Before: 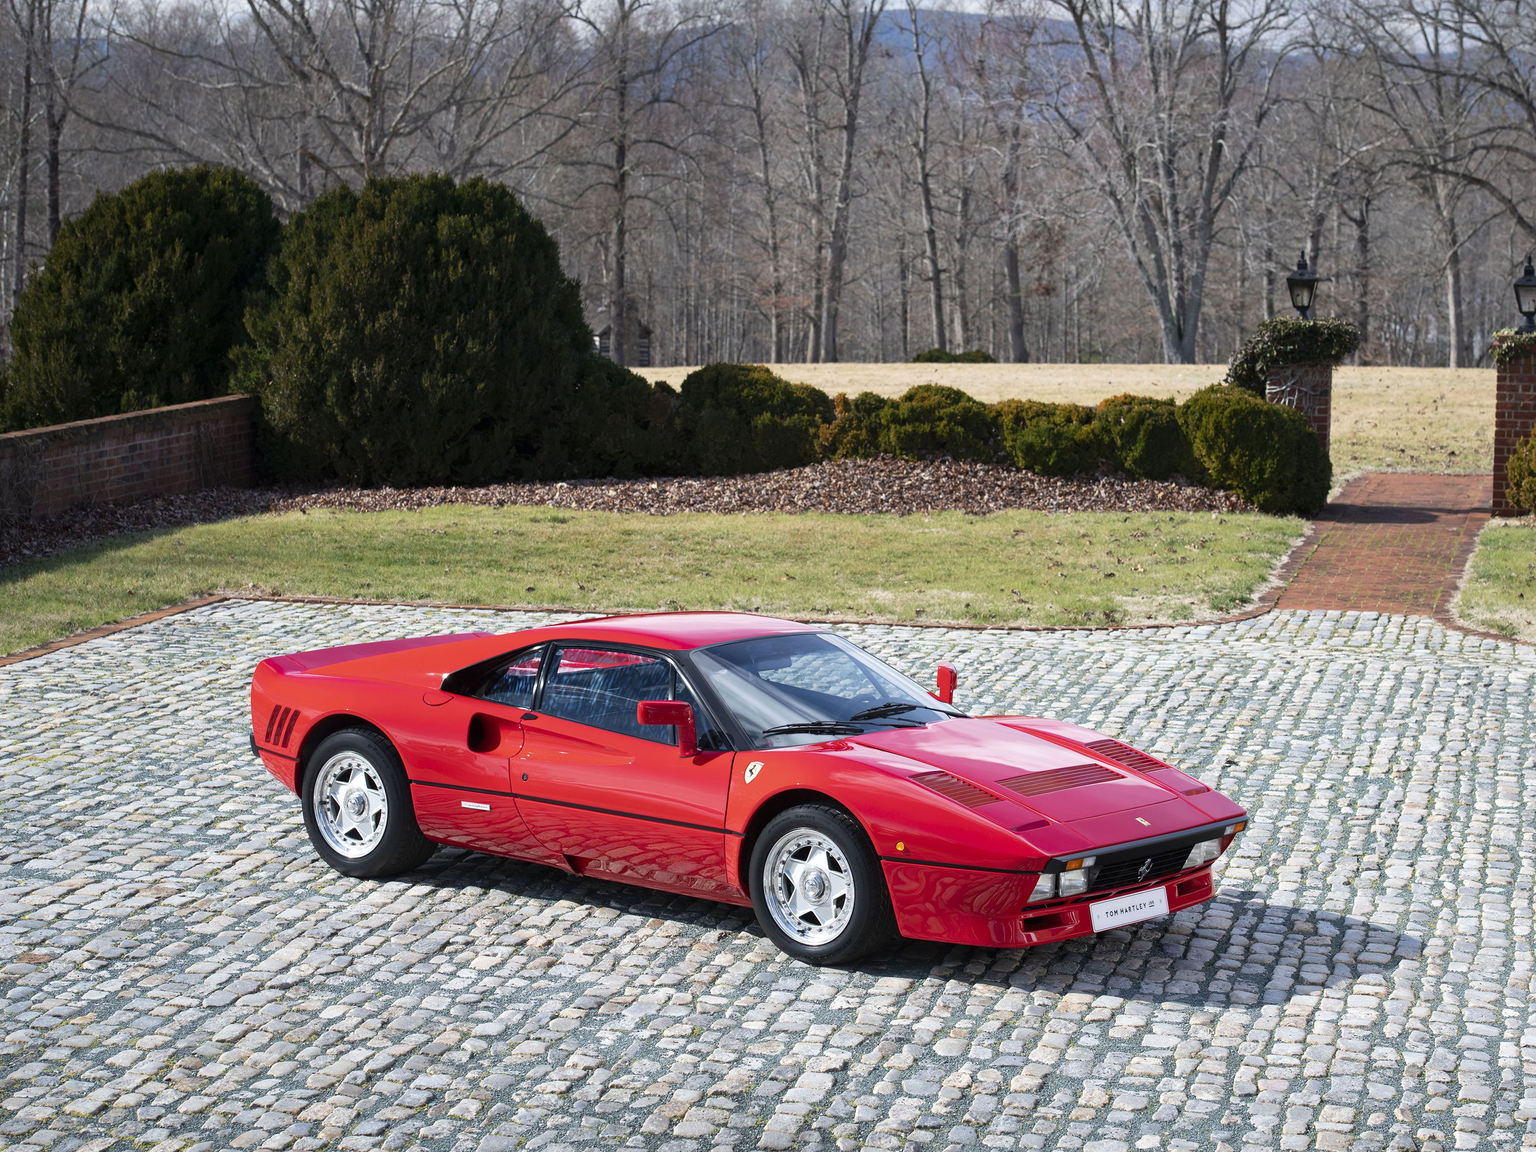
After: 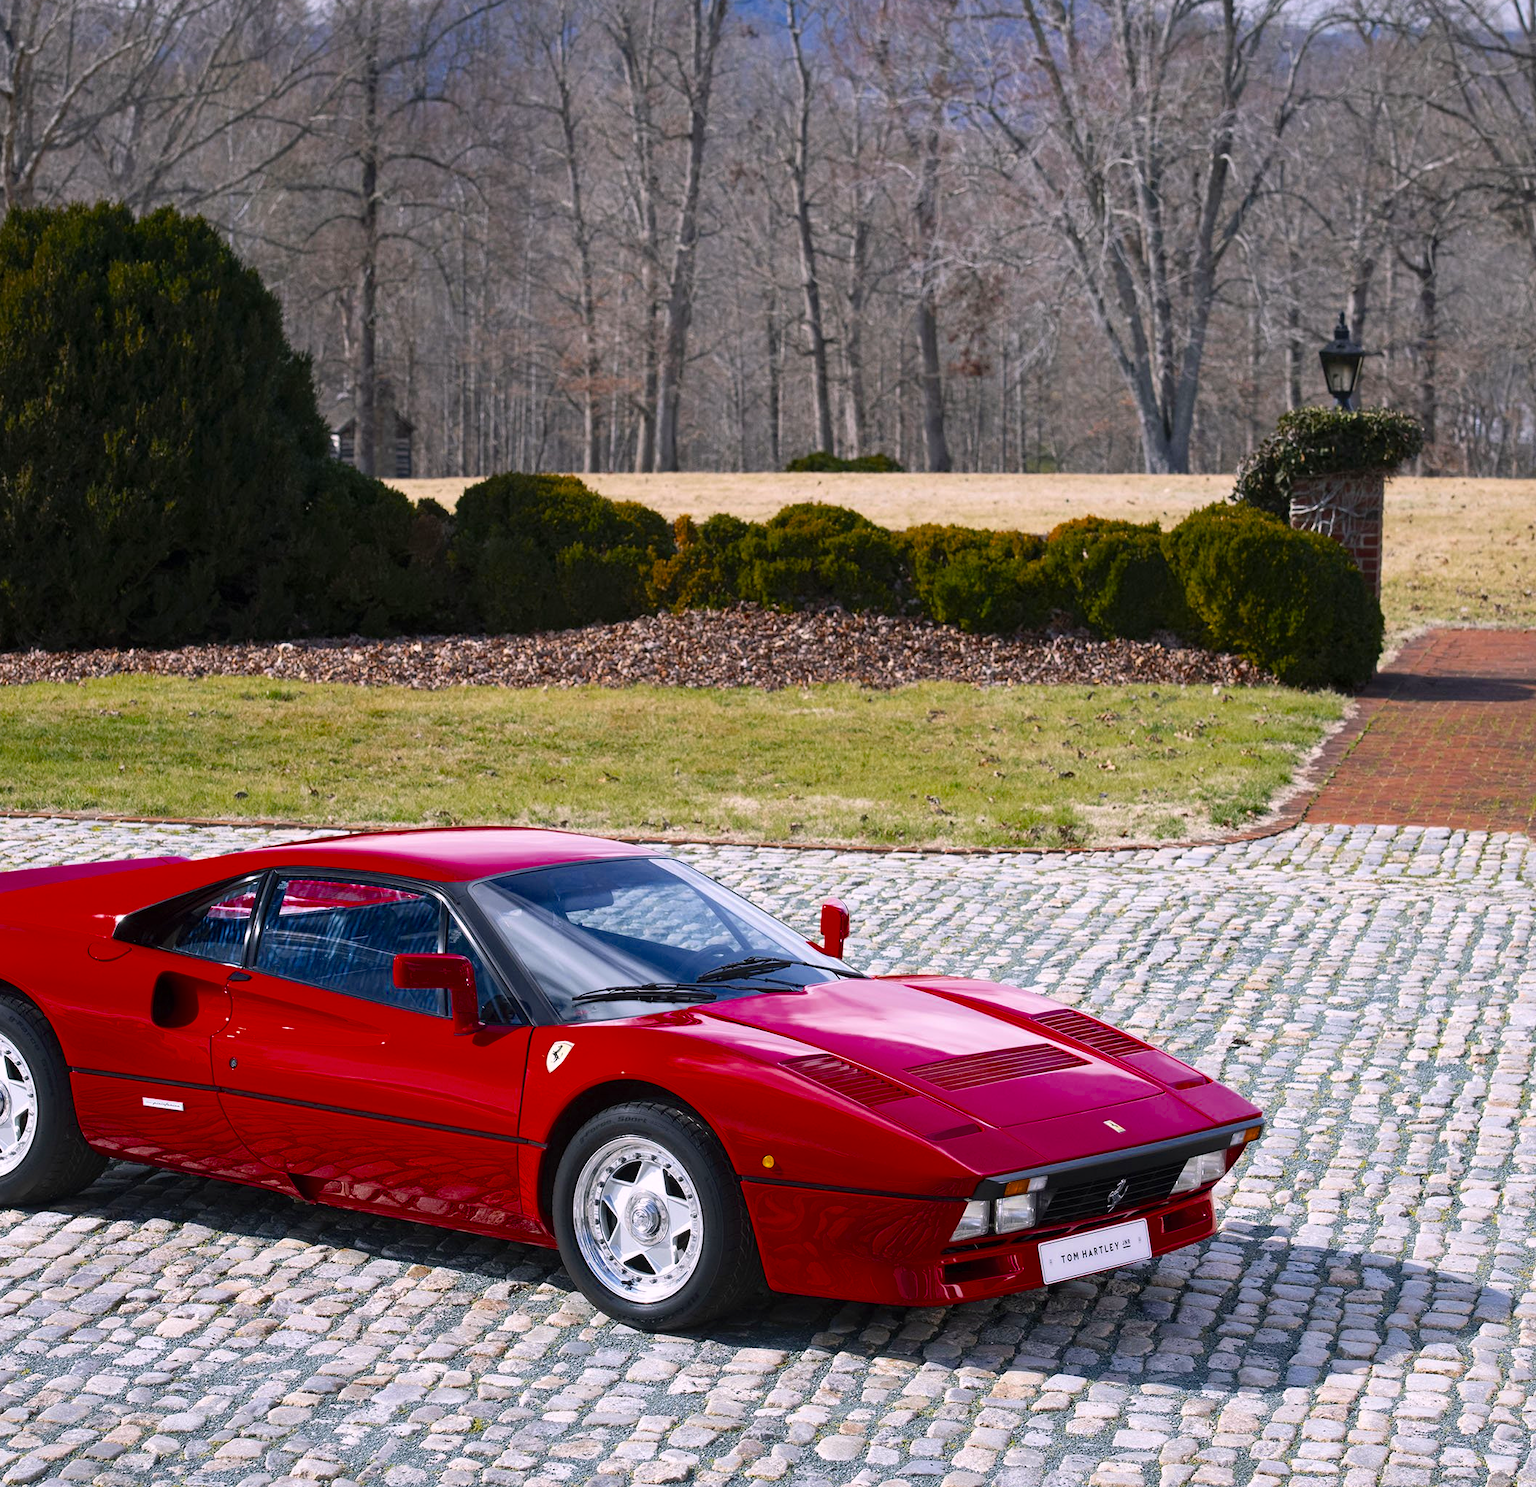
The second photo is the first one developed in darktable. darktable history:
color balance rgb: shadows lift › hue 87.78°, highlights gain › chroma 1.535%, highlights gain › hue 308.54°, perceptual saturation grading › global saturation 31.131%, saturation formula JzAzBz (2021)
crop and rotate: left 23.54%, top 2.789%, right 6.319%, bottom 6.668%
